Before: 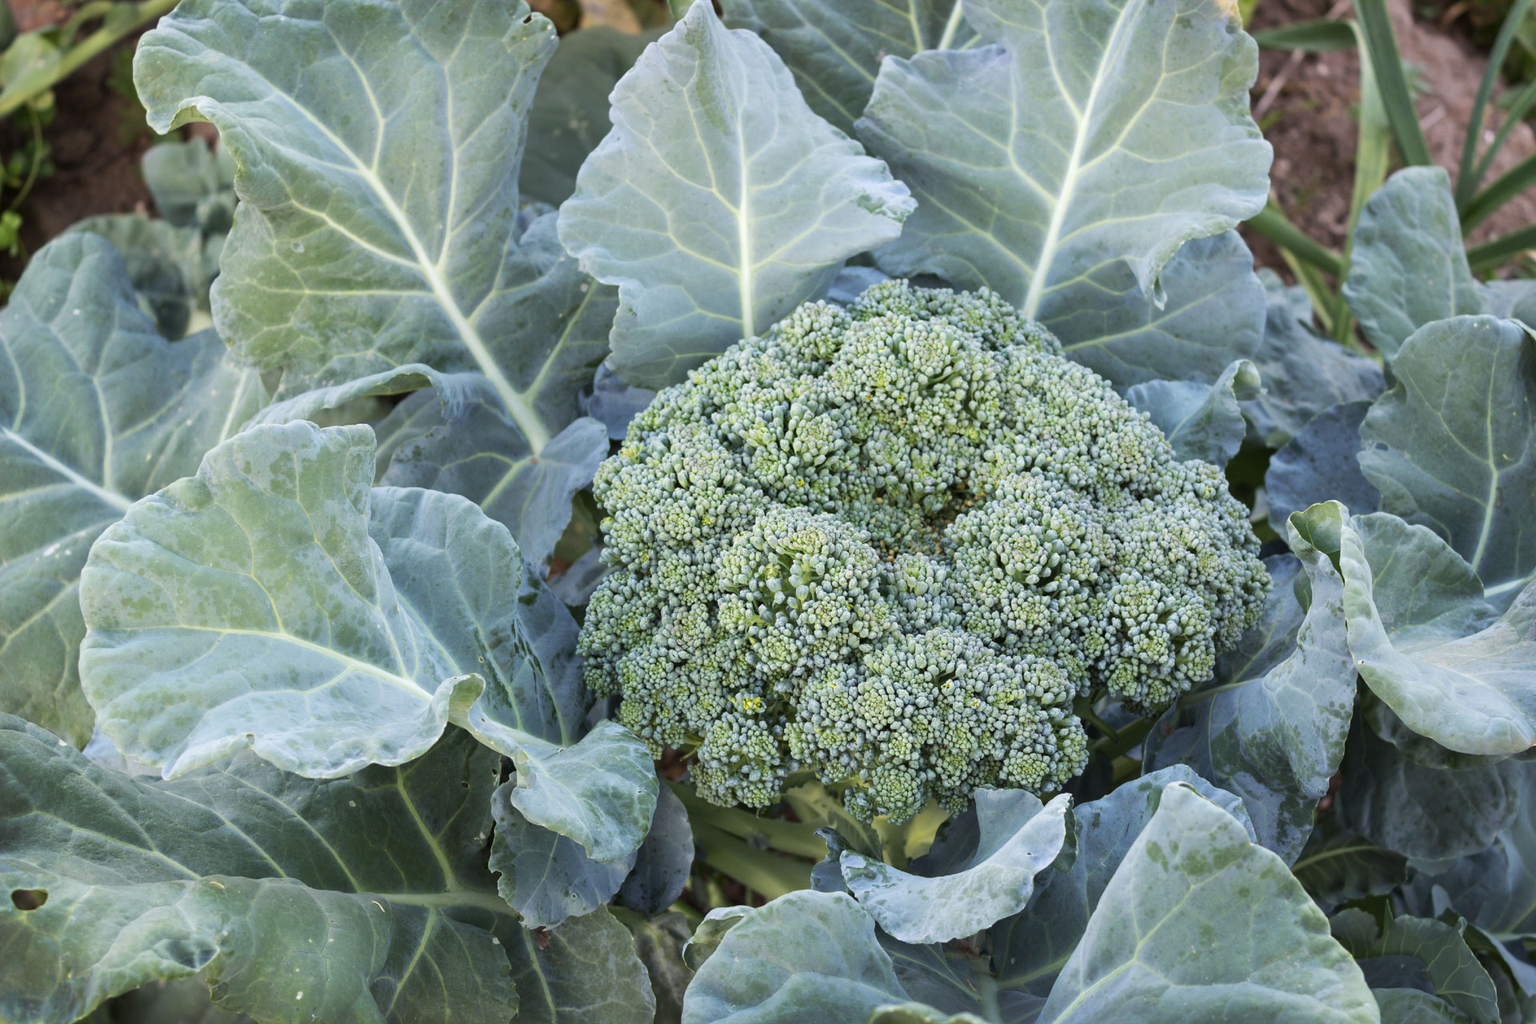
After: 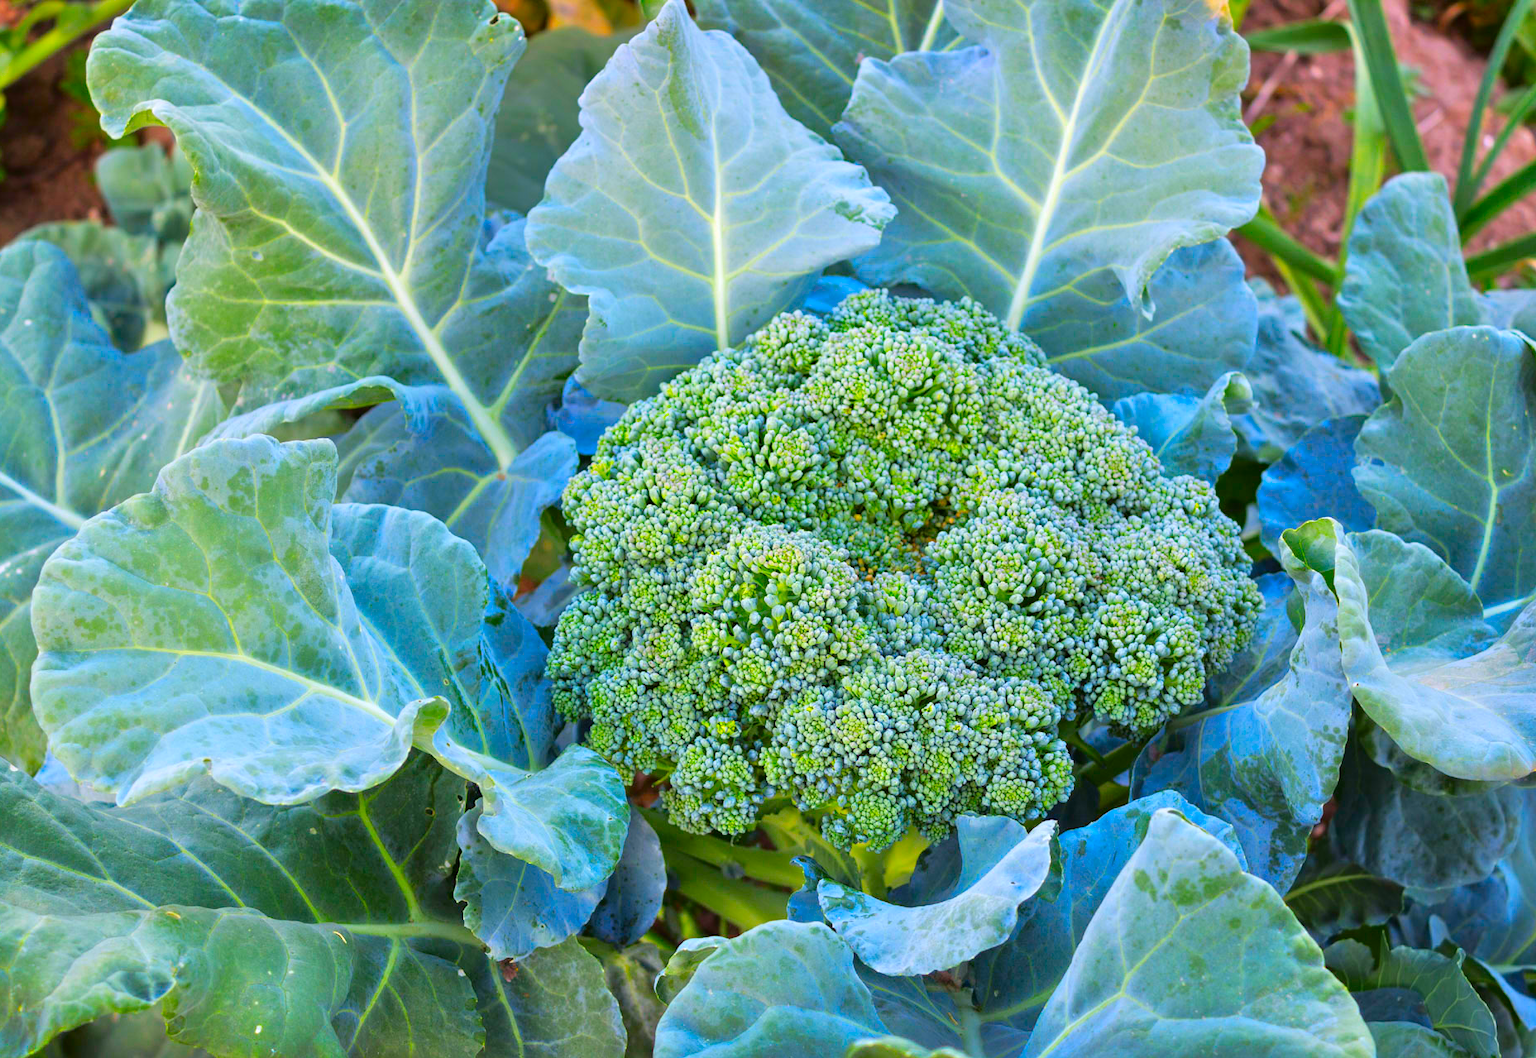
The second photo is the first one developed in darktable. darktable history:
tone equalizer: -8 EV 0.001 EV, -7 EV -0.004 EV, -6 EV 0.009 EV, -5 EV 0.032 EV, -4 EV 0.276 EV, -3 EV 0.644 EV, -2 EV 0.584 EV, -1 EV 0.187 EV, +0 EV 0.024 EV
color correction: highlights a* 1.59, highlights b* -1.7, saturation 2.48
crop and rotate: left 3.238%
